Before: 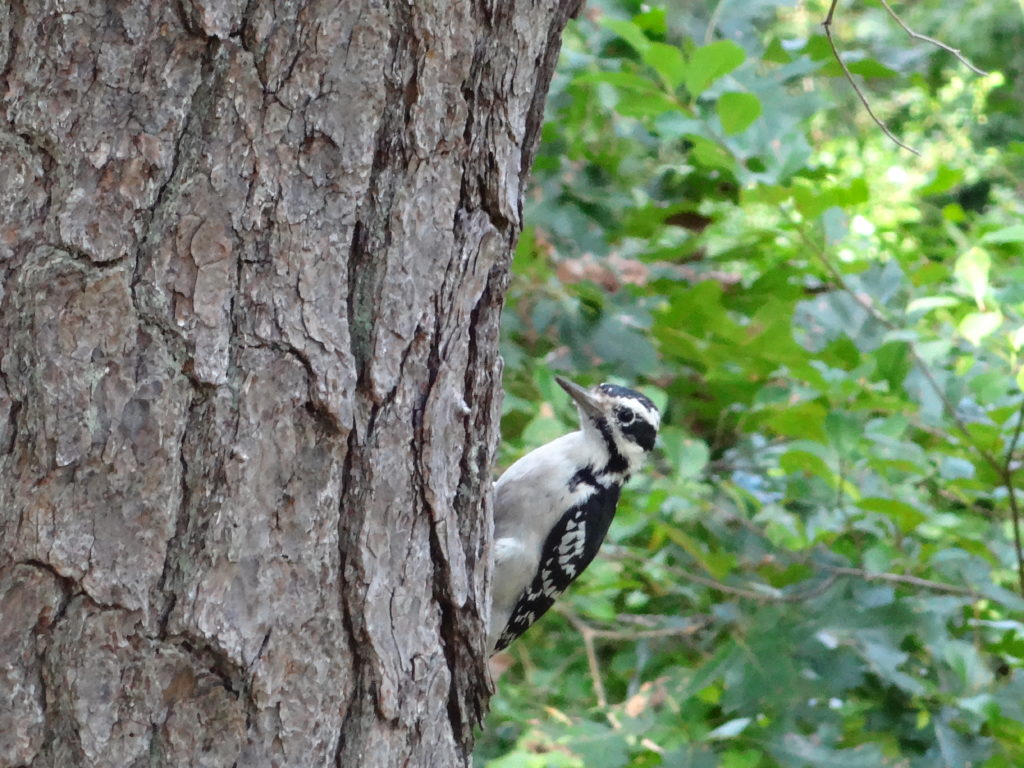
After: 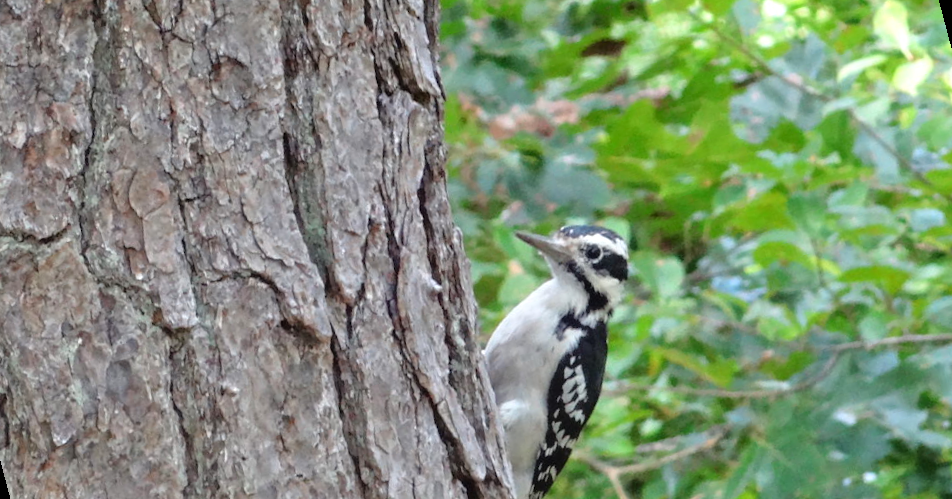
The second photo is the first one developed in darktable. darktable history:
rotate and perspective: rotation -14.8°, crop left 0.1, crop right 0.903, crop top 0.25, crop bottom 0.748
tone equalizer: -8 EV 0.001 EV, -7 EV -0.004 EV, -6 EV 0.009 EV, -5 EV 0.032 EV, -4 EV 0.276 EV, -3 EV 0.644 EV, -2 EV 0.584 EV, -1 EV 0.187 EV, +0 EV 0.024 EV
